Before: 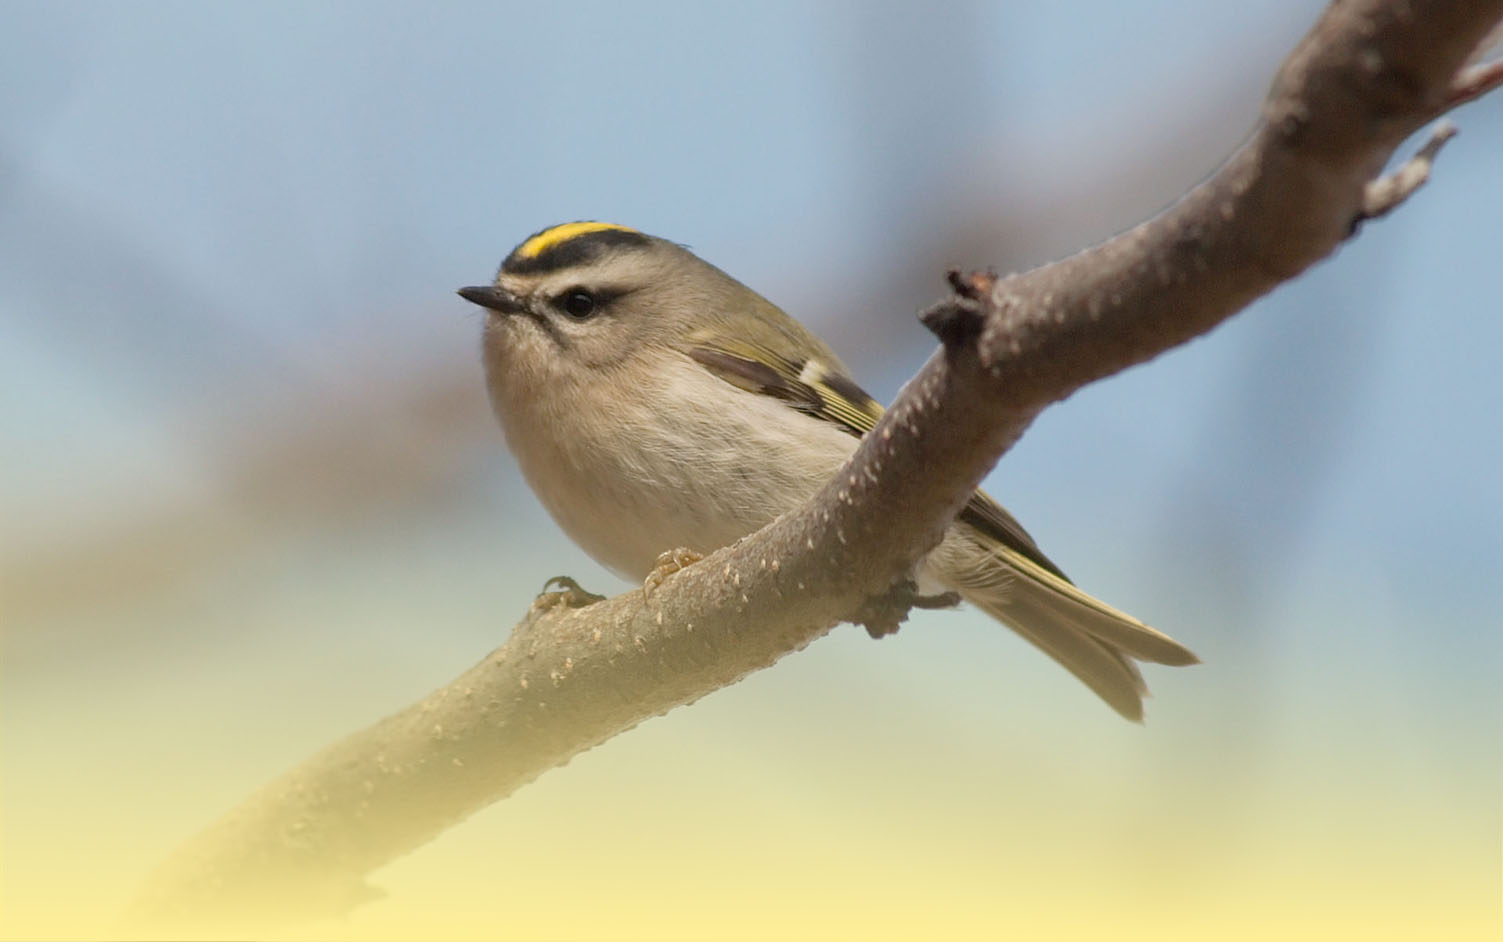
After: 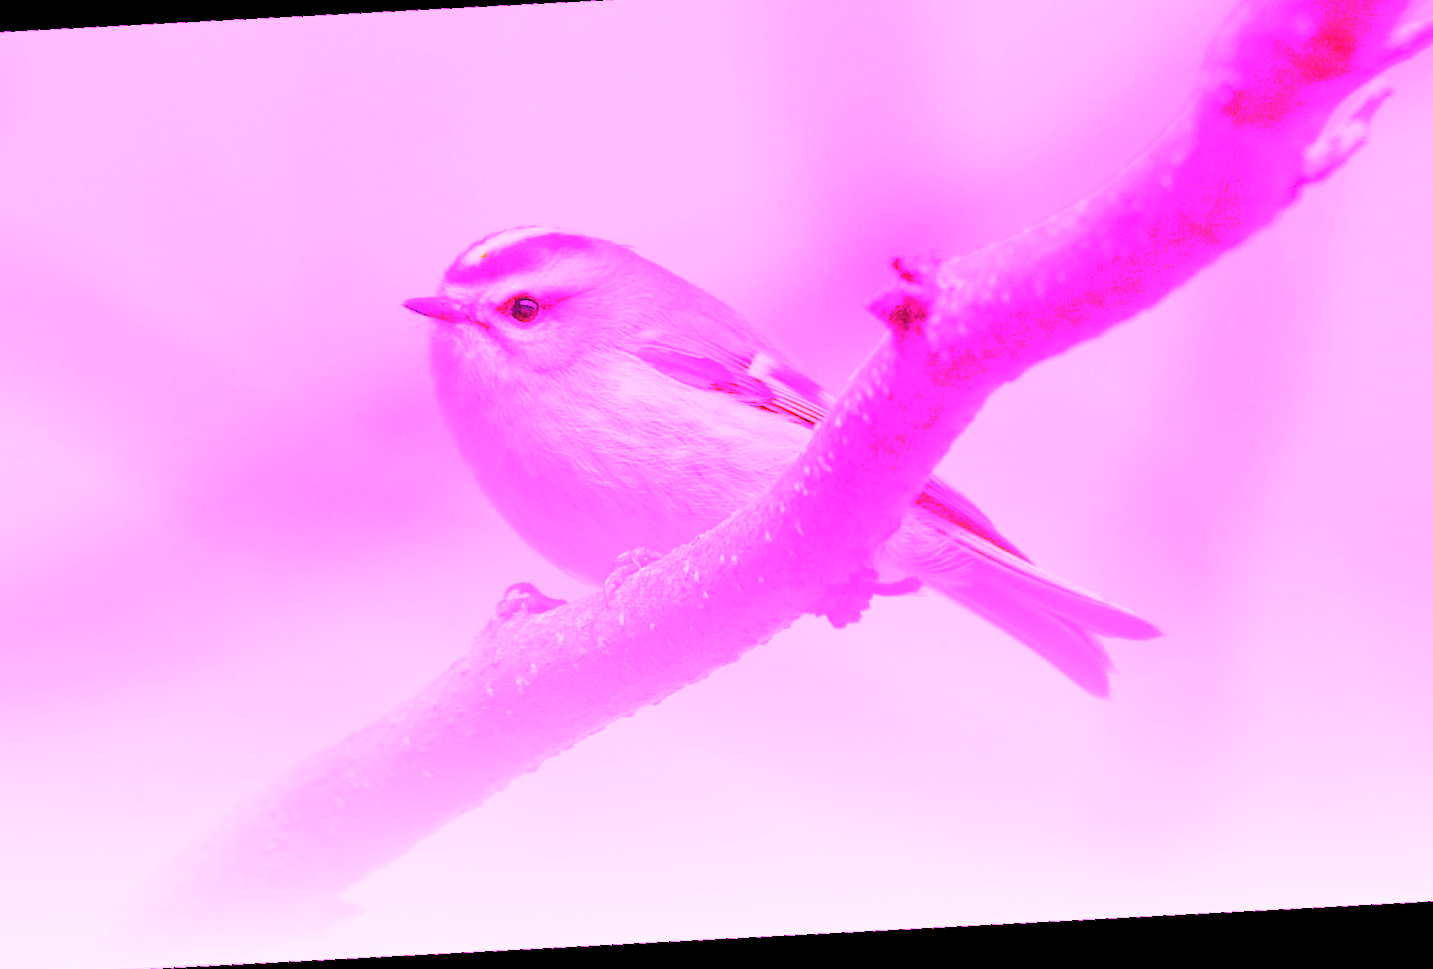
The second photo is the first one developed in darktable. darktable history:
rotate and perspective: rotation -4.98°, automatic cropping off
white balance: red 8, blue 8
crop and rotate: angle -1.96°, left 3.097%, top 4.154%, right 1.586%, bottom 0.529%
